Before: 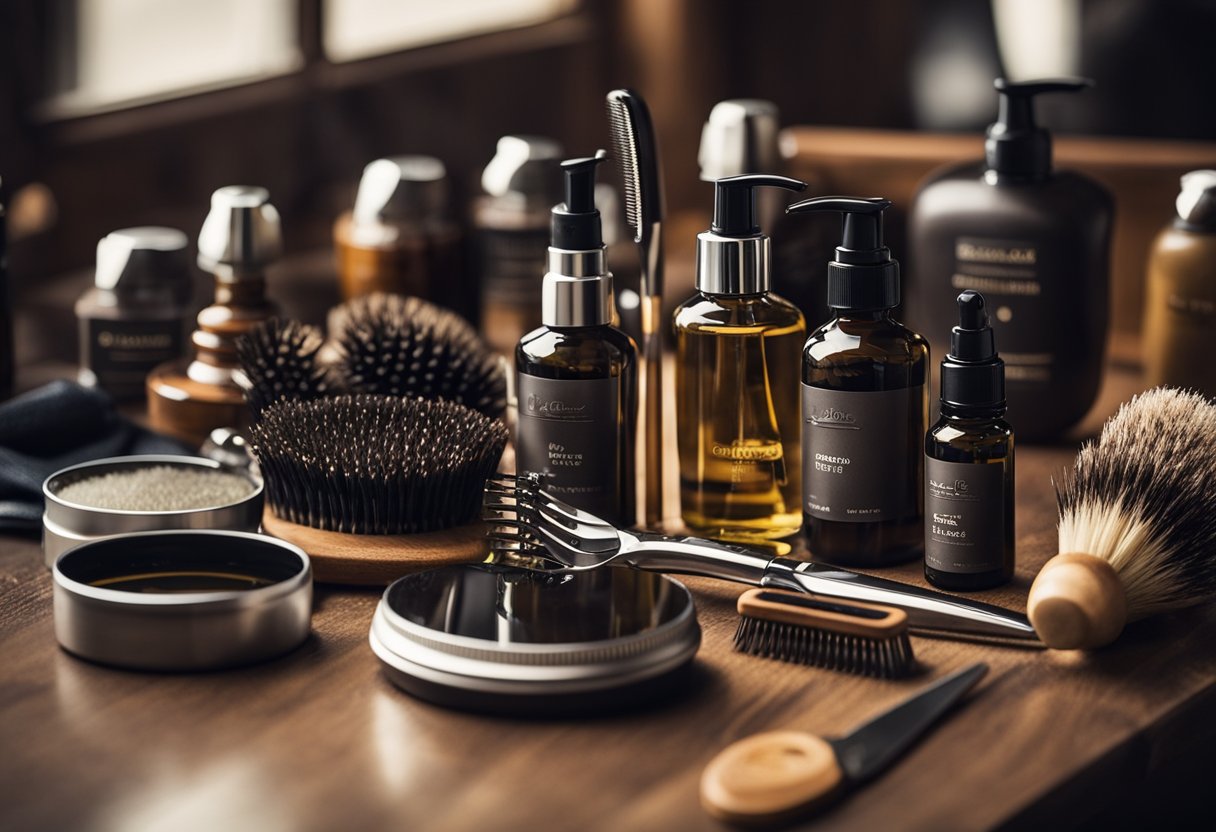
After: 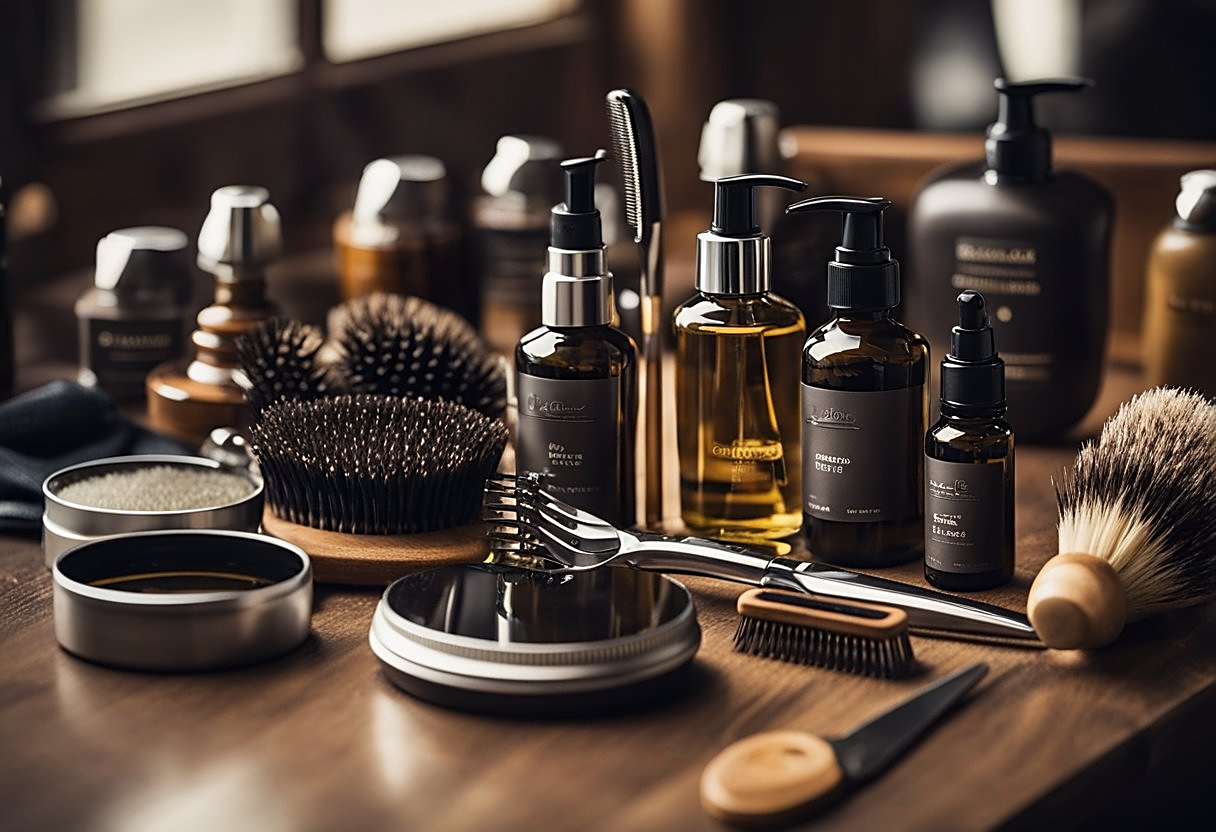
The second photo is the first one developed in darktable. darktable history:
exposure: exposure -0.05 EV
sharpen: on, module defaults
